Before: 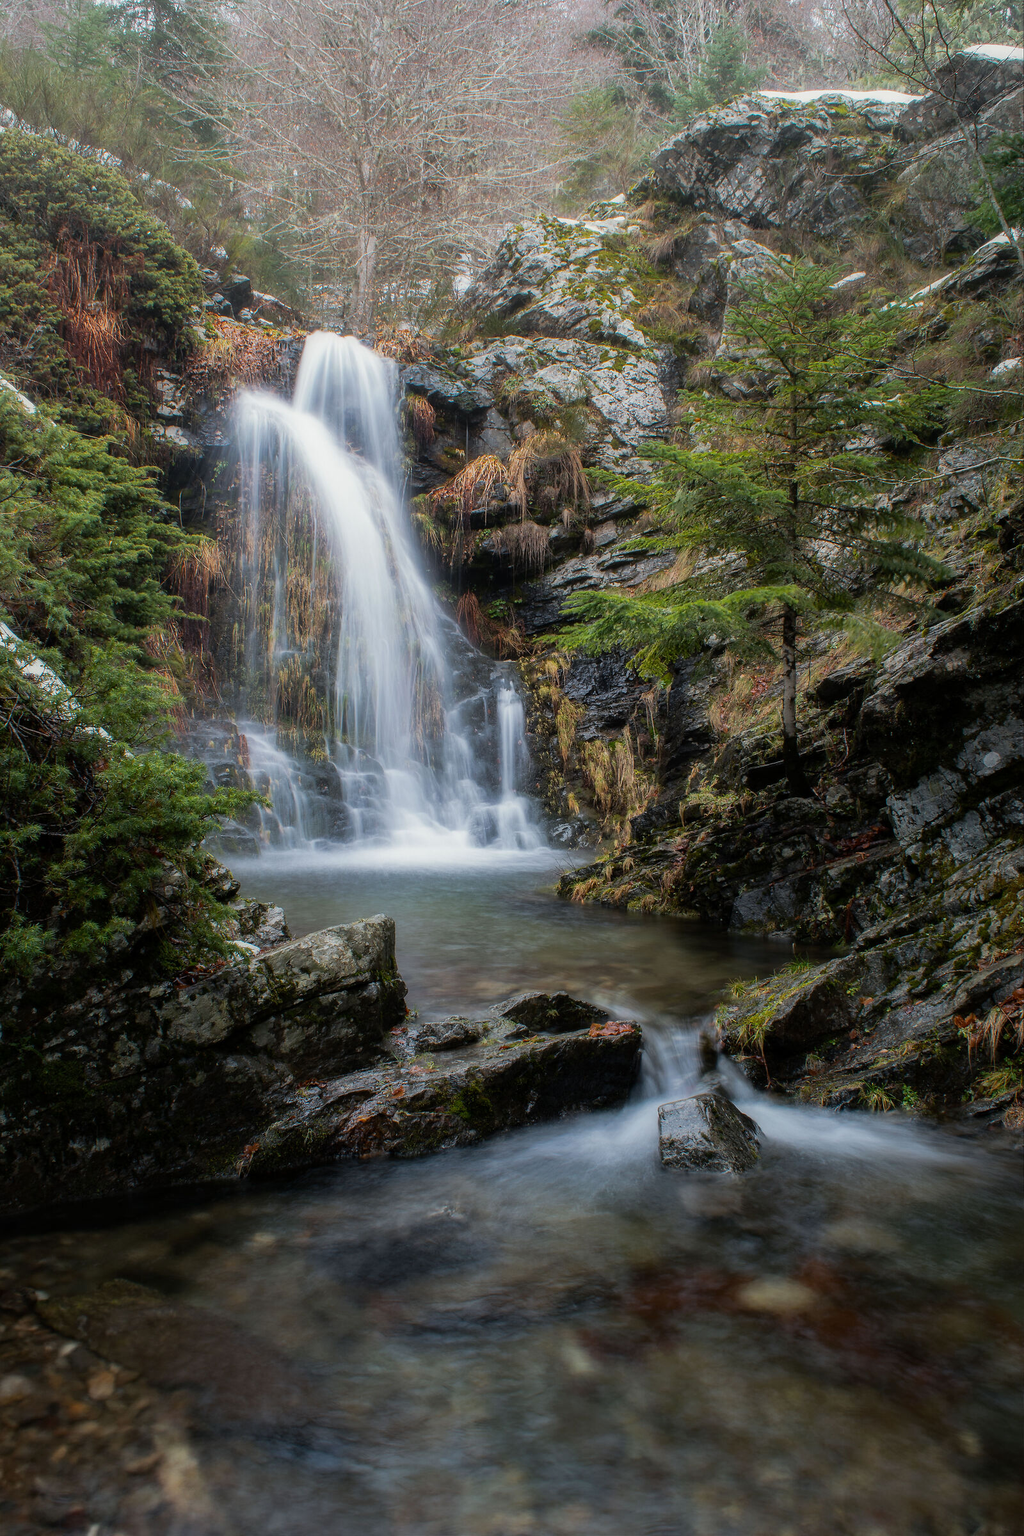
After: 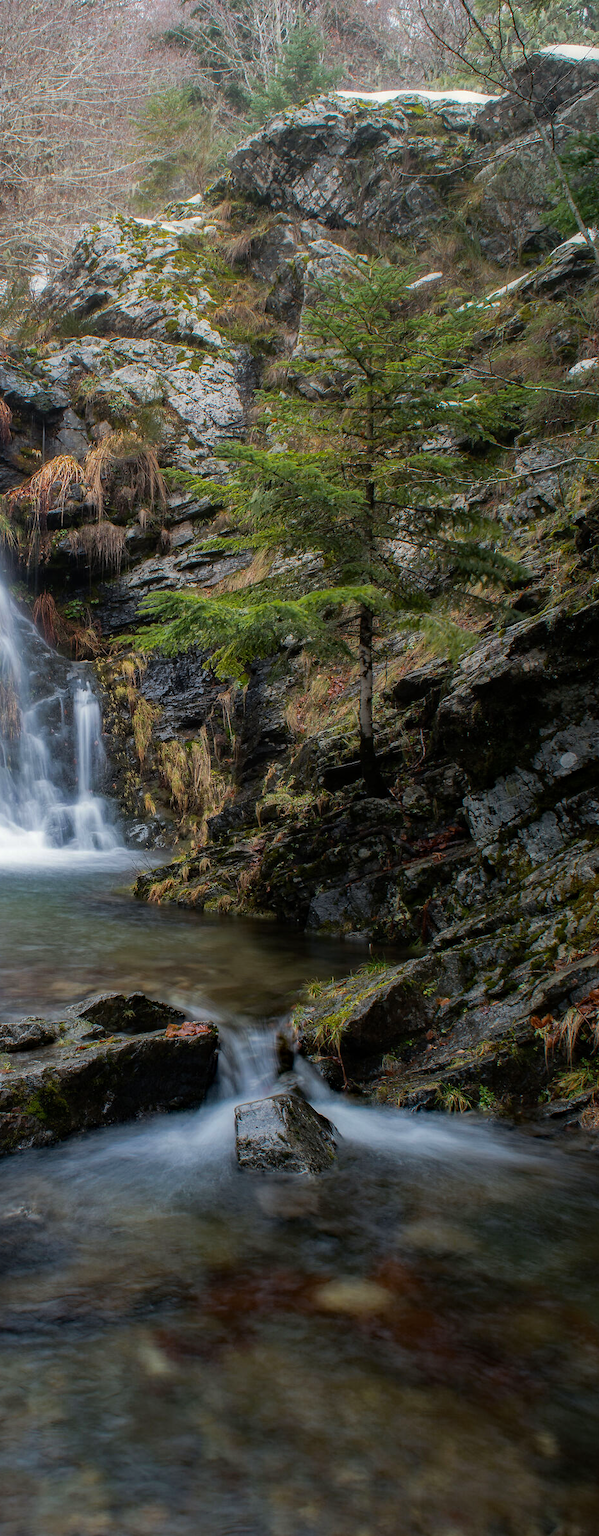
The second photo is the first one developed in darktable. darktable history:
crop: left 41.402%
haze removal: strength 0.29, distance 0.25, compatibility mode true, adaptive false
